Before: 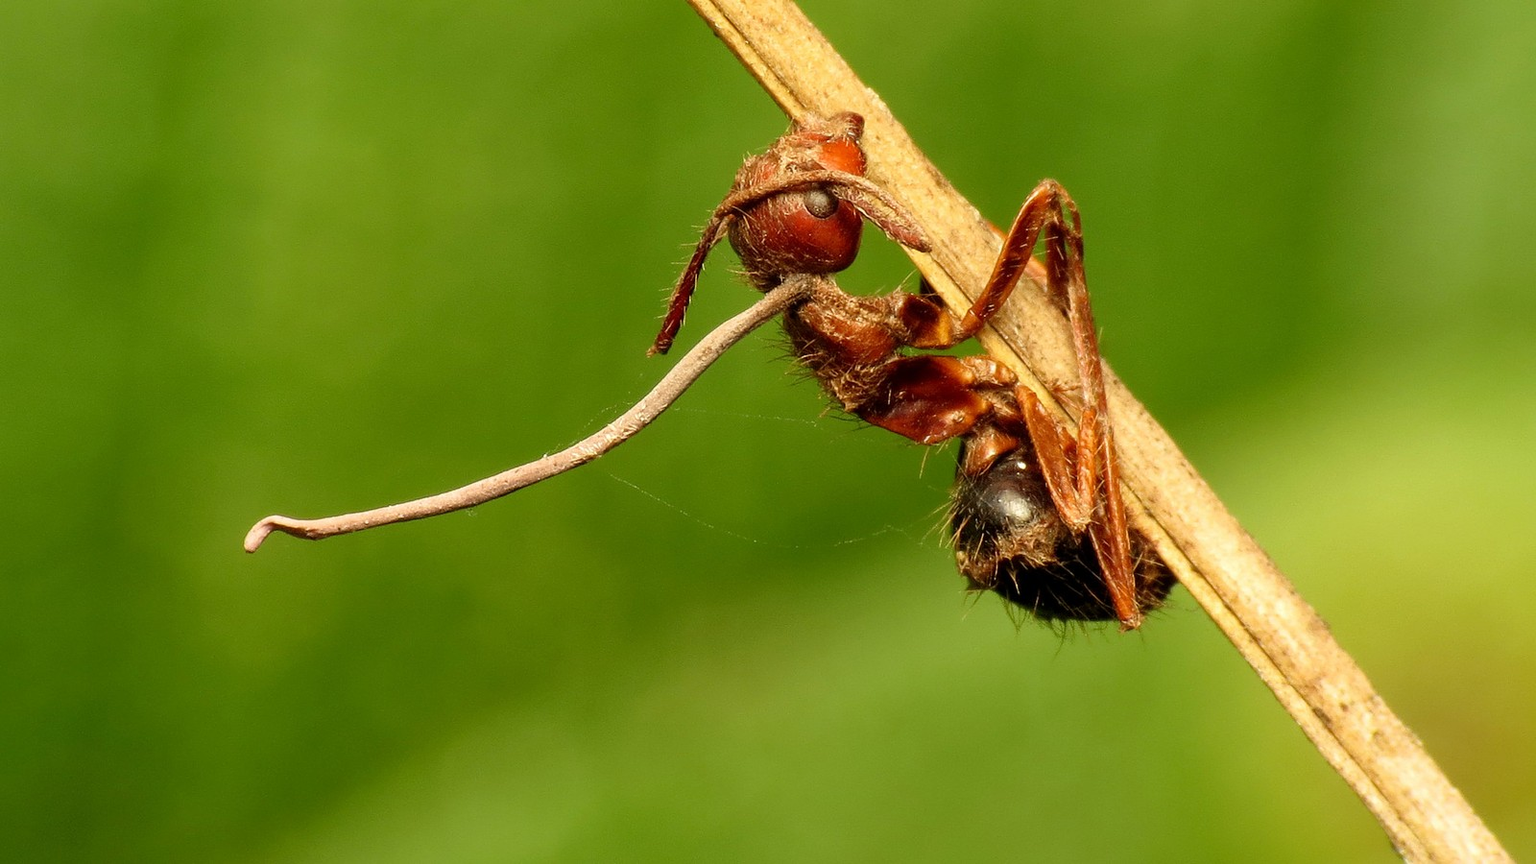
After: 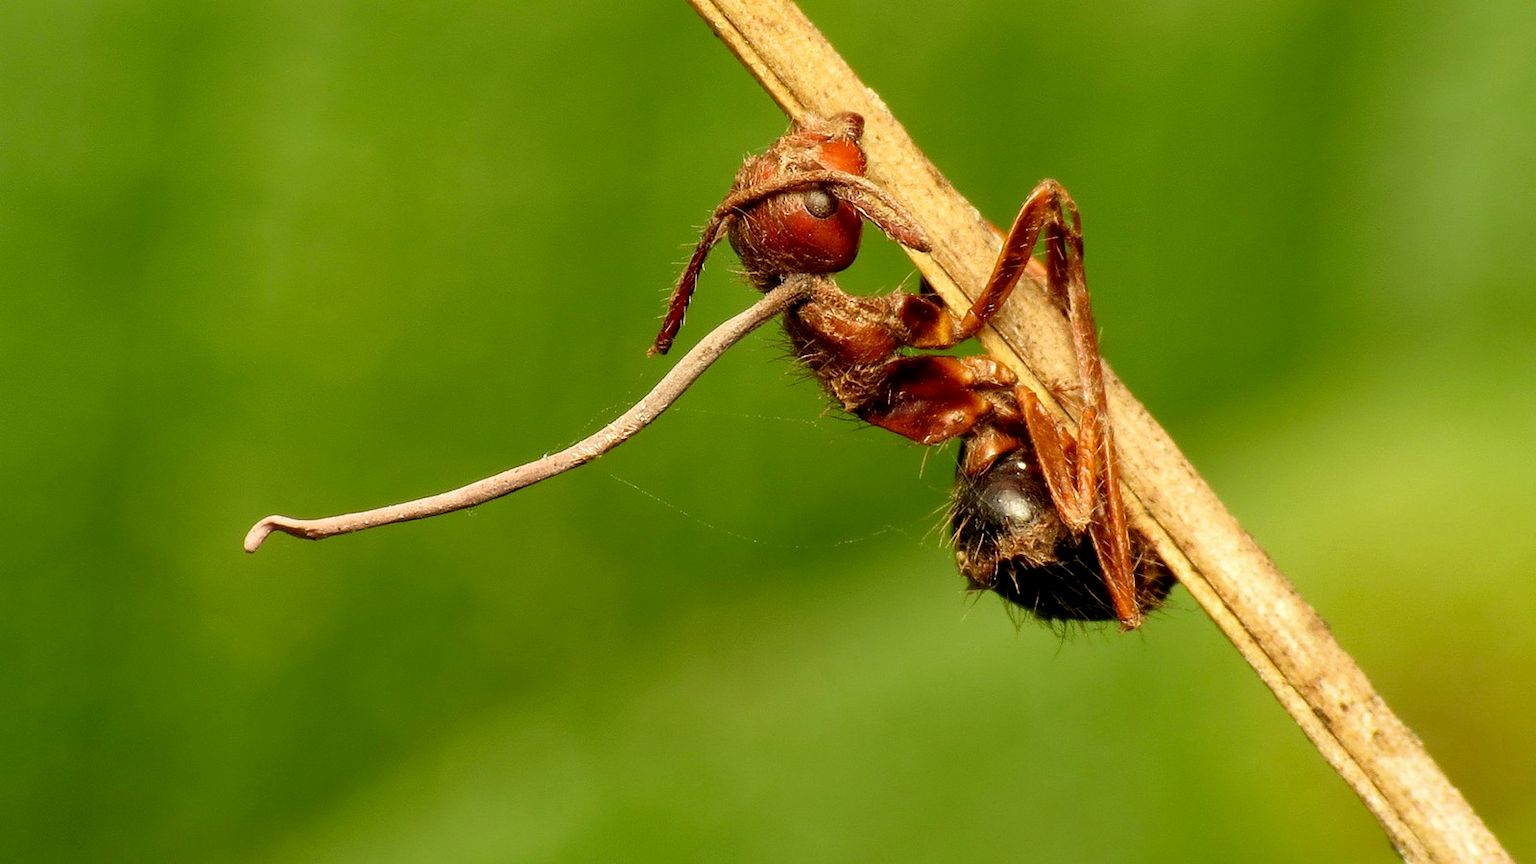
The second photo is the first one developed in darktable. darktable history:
exposure: black level correction 0.004, exposure 0.015 EV, compensate highlight preservation false
shadows and highlights: low approximation 0.01, soften with gaussian
